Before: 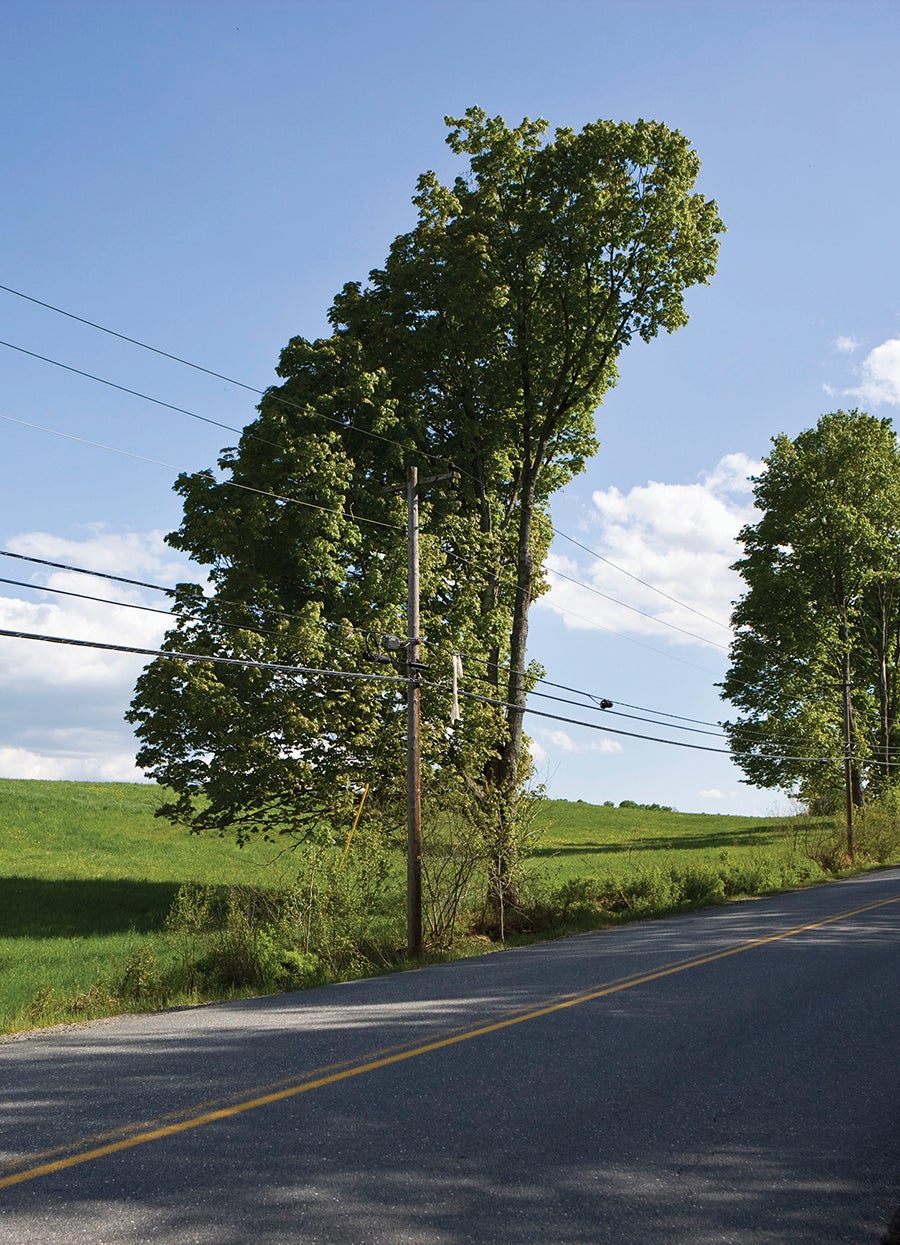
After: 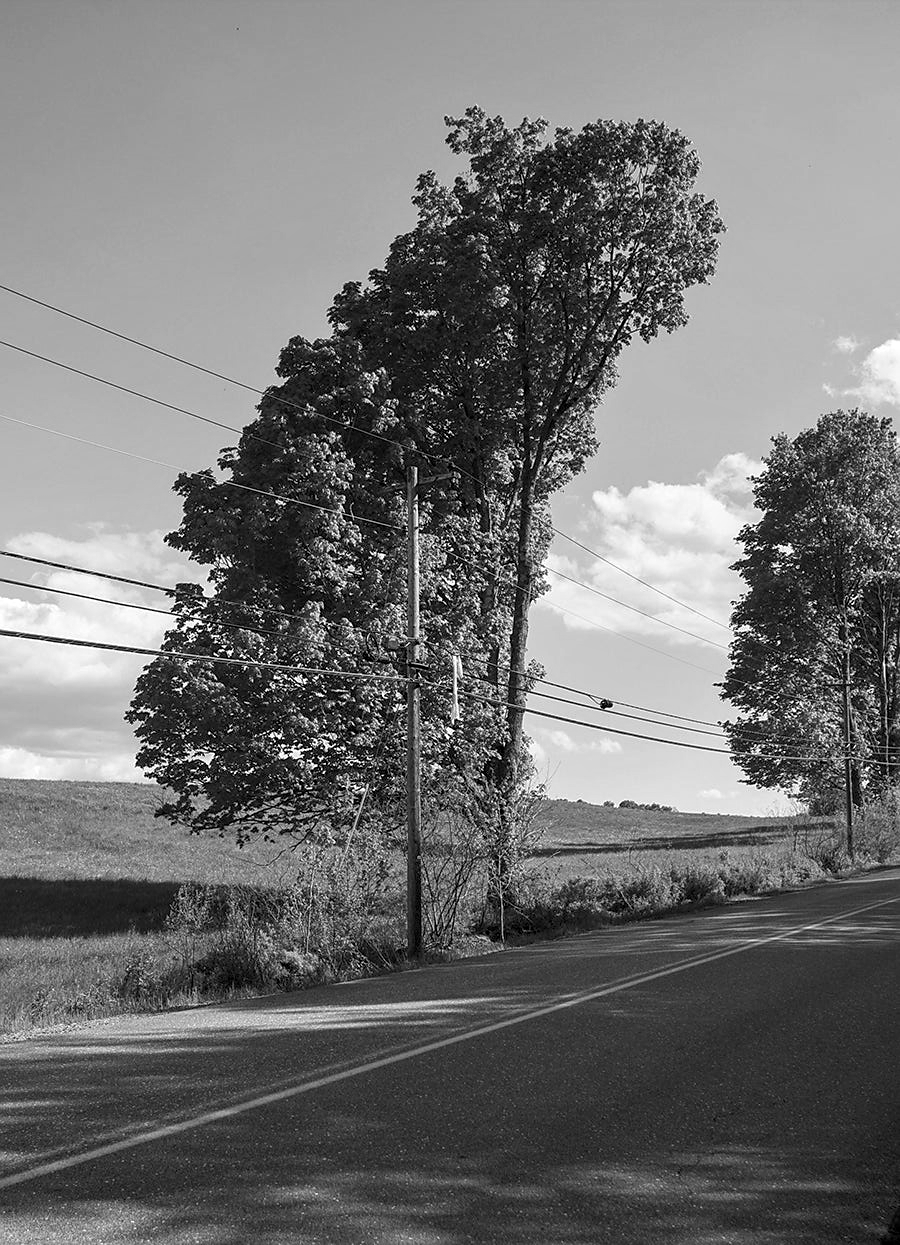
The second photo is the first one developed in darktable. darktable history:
exposure: black level correction 0.001, compensate highlight preservation false
sharpen: radius 1.559, amount 0.373, threshold 1.271
local contrast: on, module defaults
monochrome: on, module defaults
